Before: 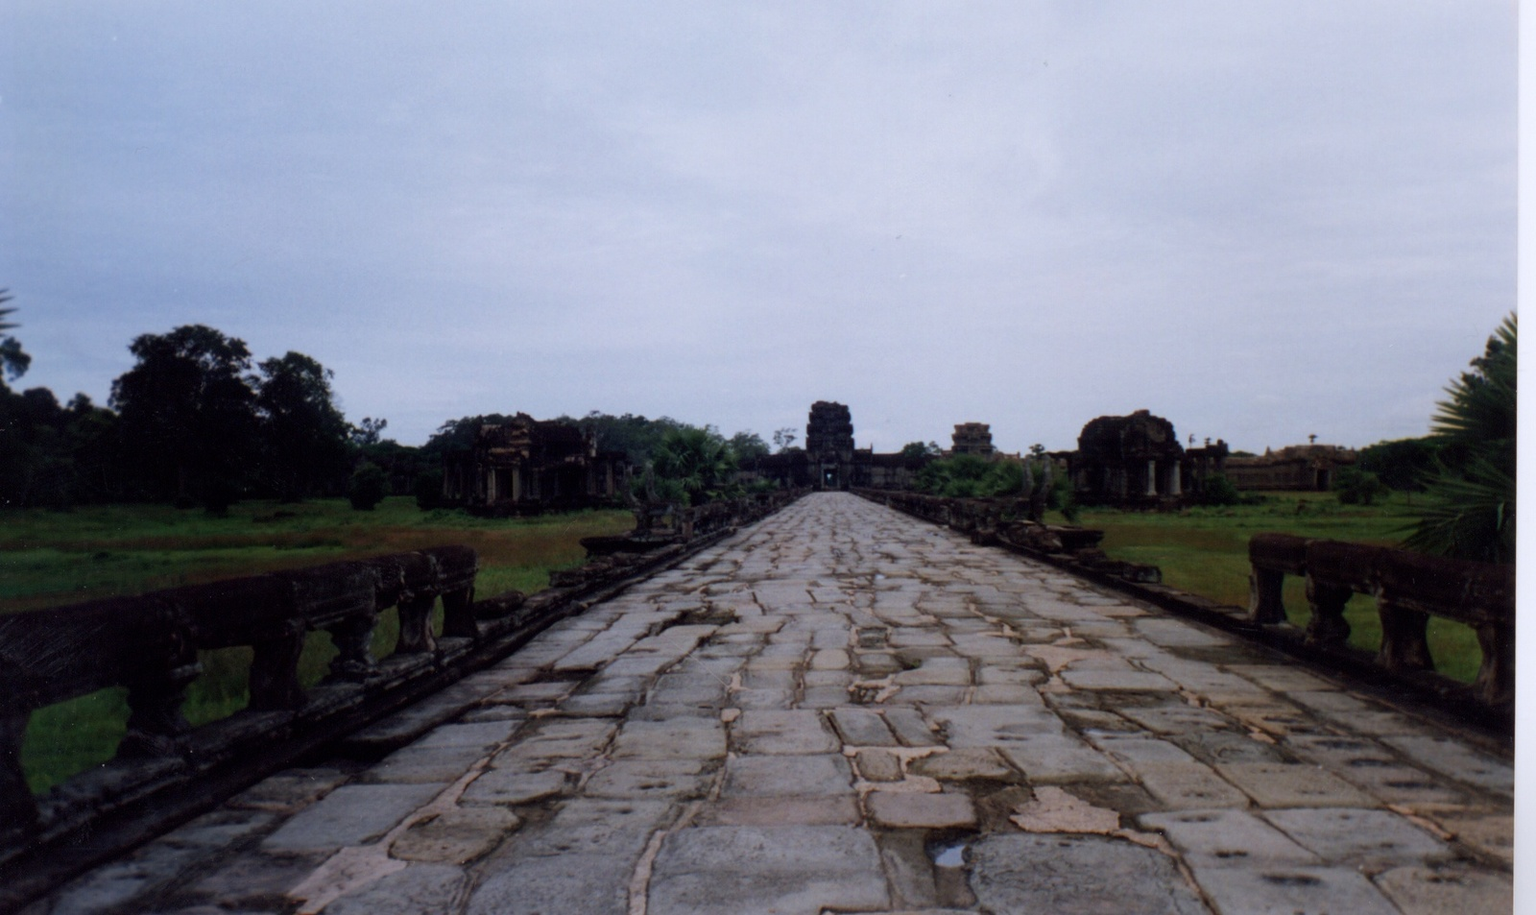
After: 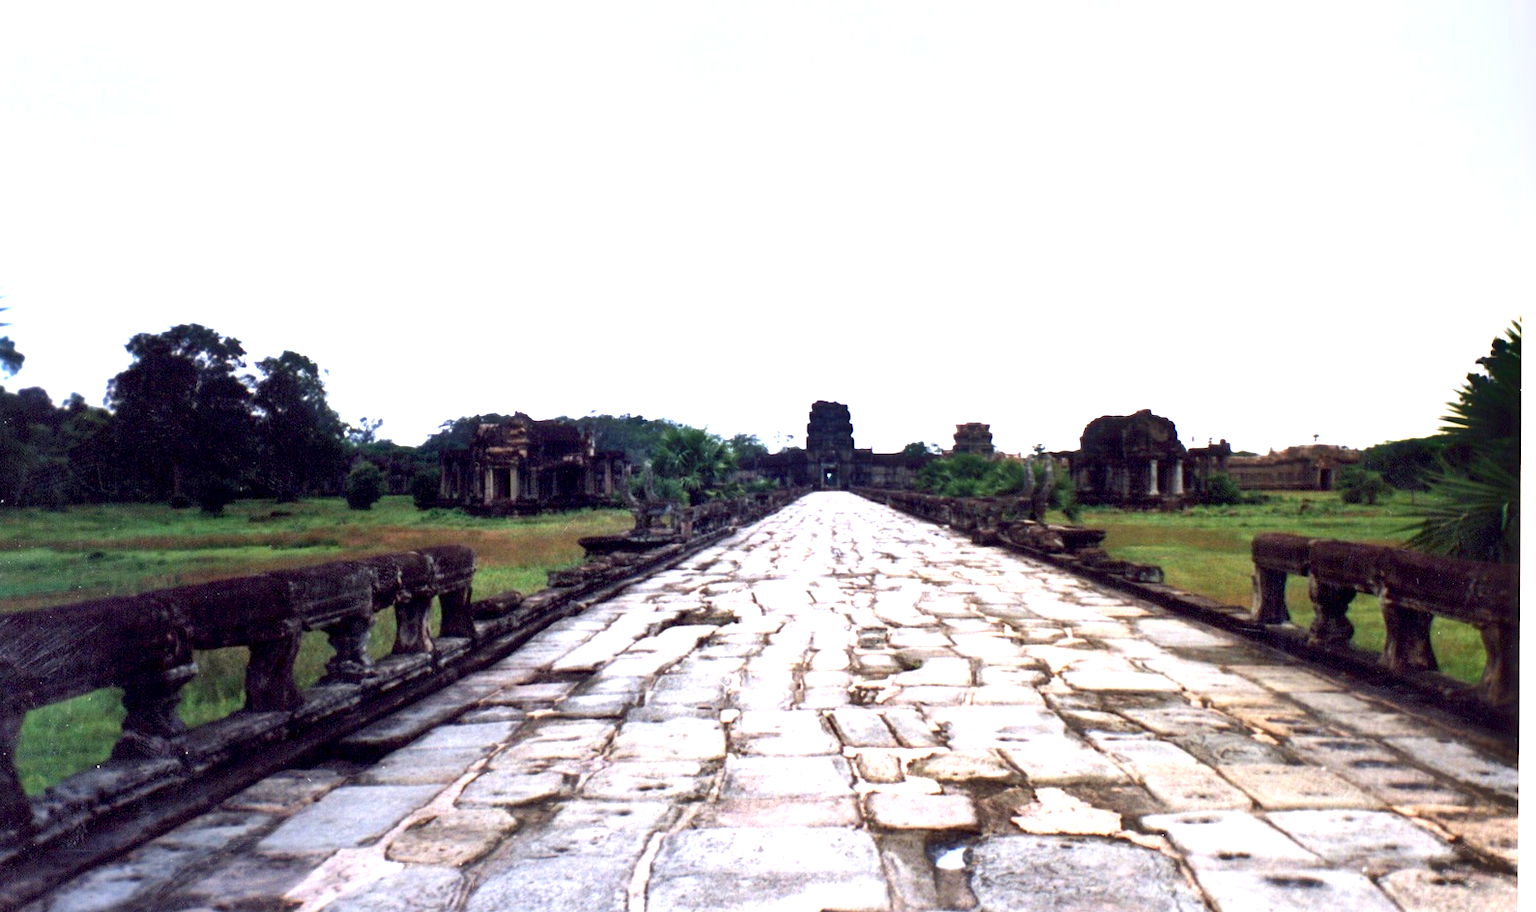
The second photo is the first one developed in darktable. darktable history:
exposure: black level correction 0.001, exposure 2.607 EV, compensate exposure bias true, compensate highlight preservation false
shadows and highlights: shadows 32, highlights -32, soften with gaussian
crop: left 0.434%, top 0.485%, right 0.244%, bottom 0.386%
